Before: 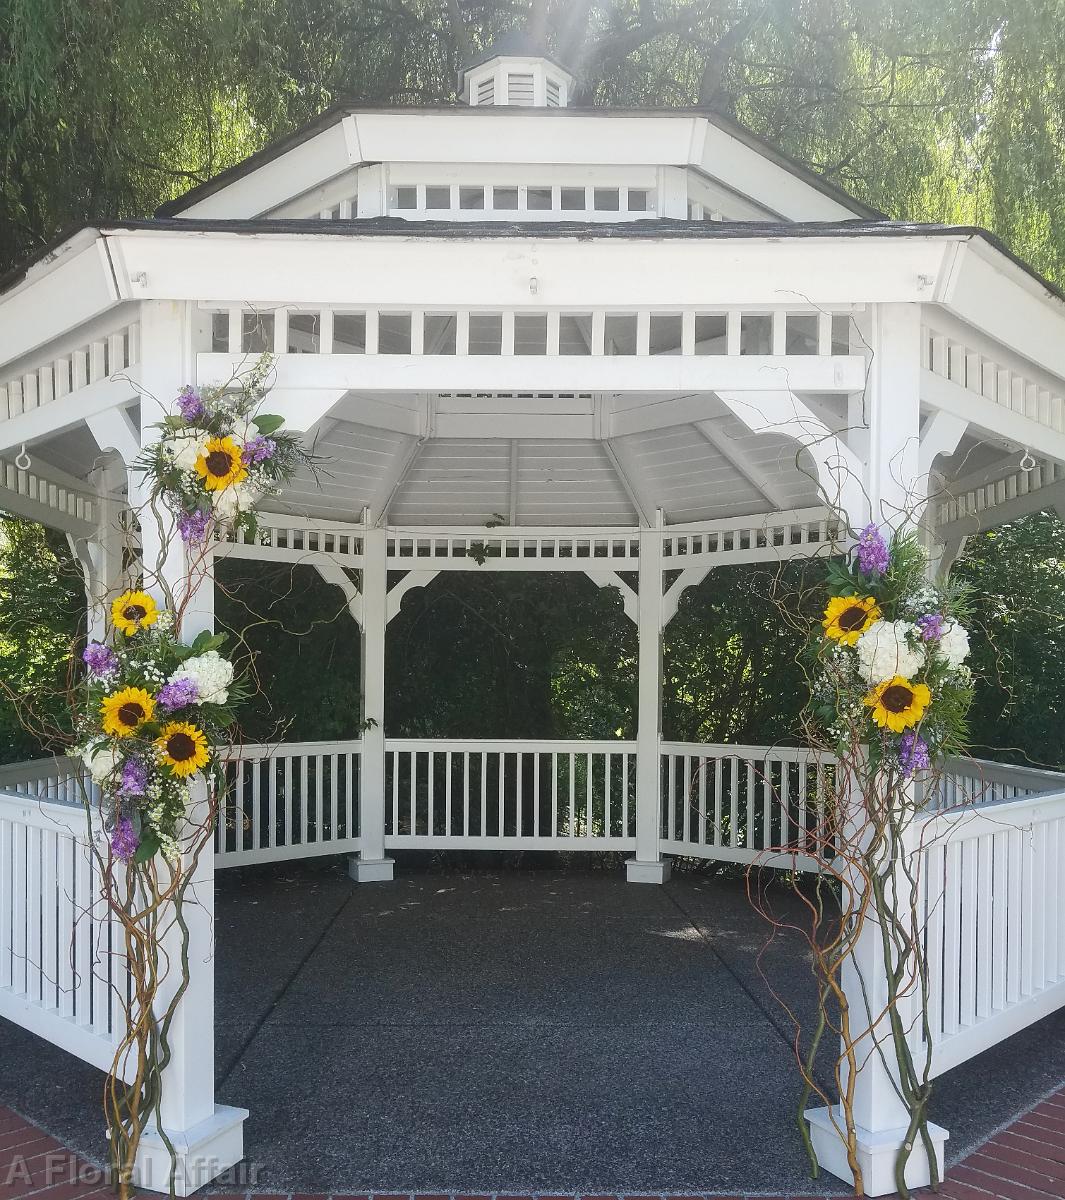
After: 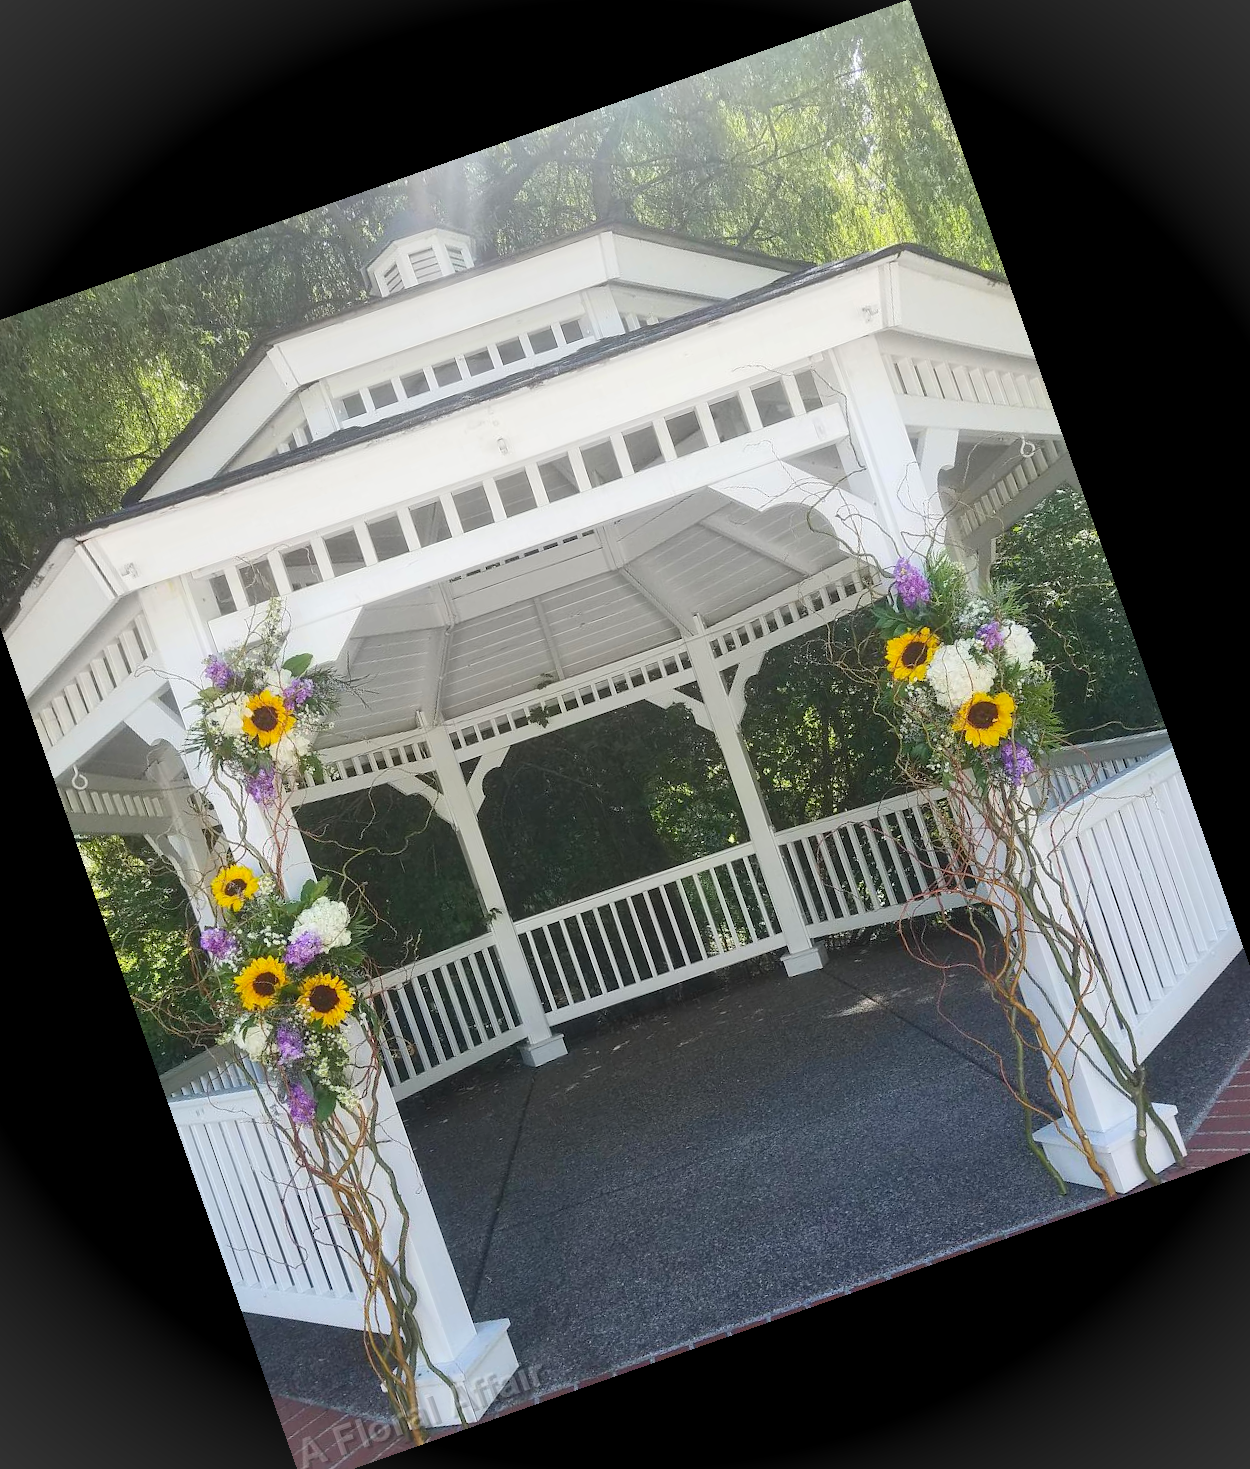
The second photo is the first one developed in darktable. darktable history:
crop and rotate: angle 19.43°, left 6.812%, right 4.125%, bottom 1.087%
contrast brightness saturation: contrast 0.03, brightness 0.06, saturation 0.13
vignetting: fall-off start 100%, brightness 0.05, saturation 0
